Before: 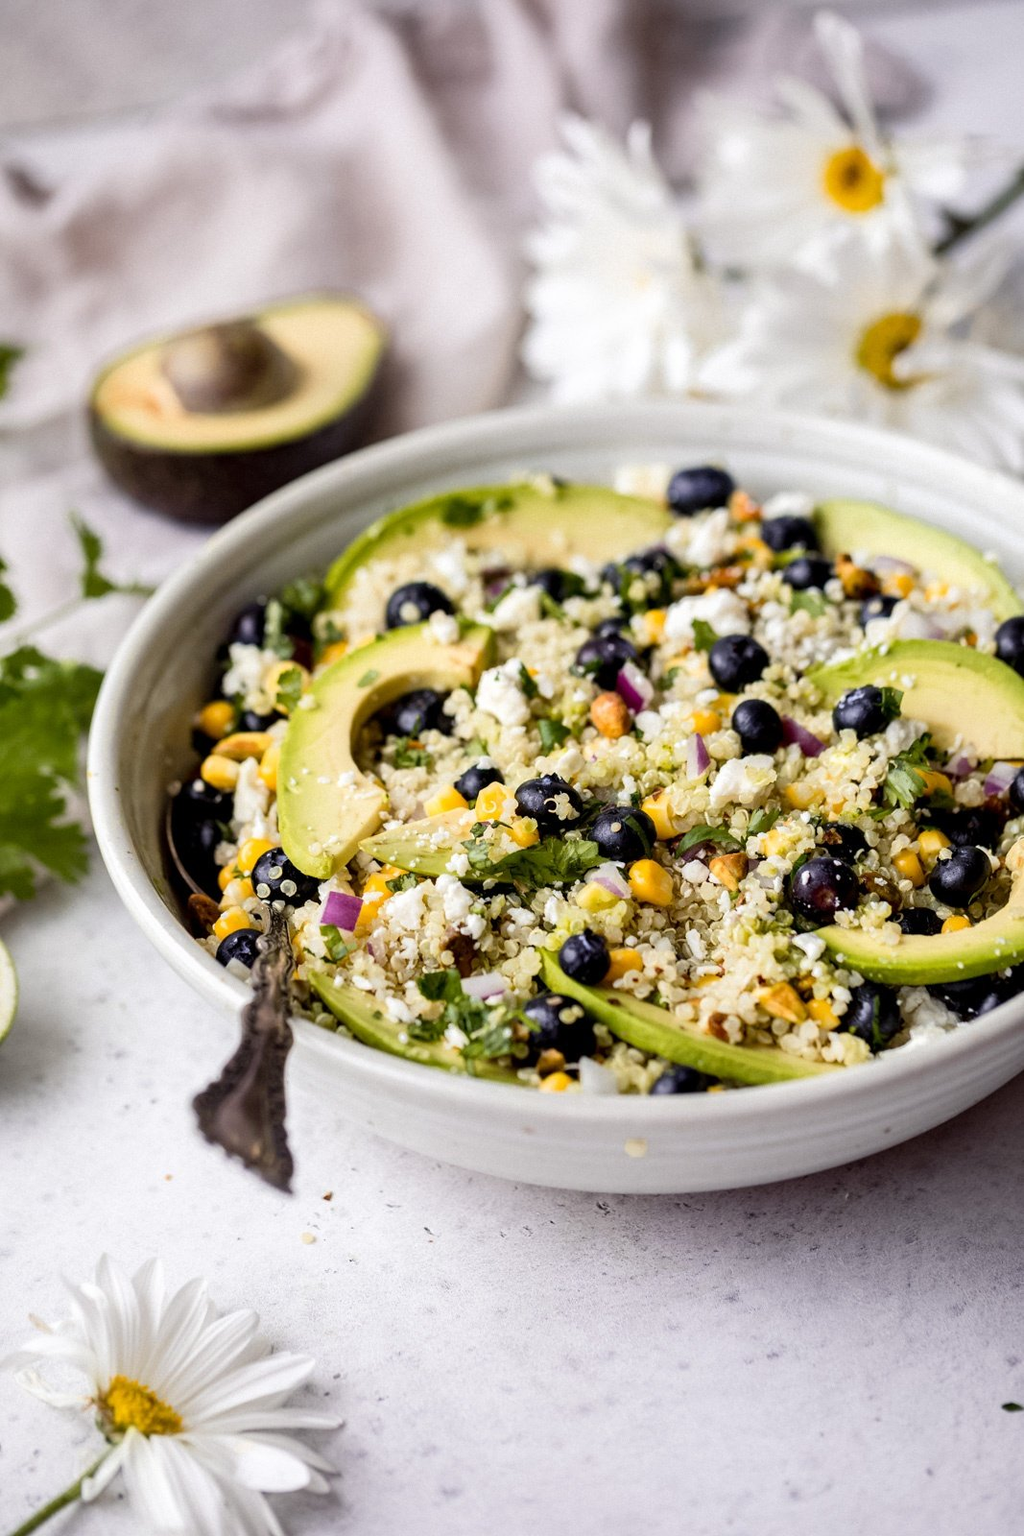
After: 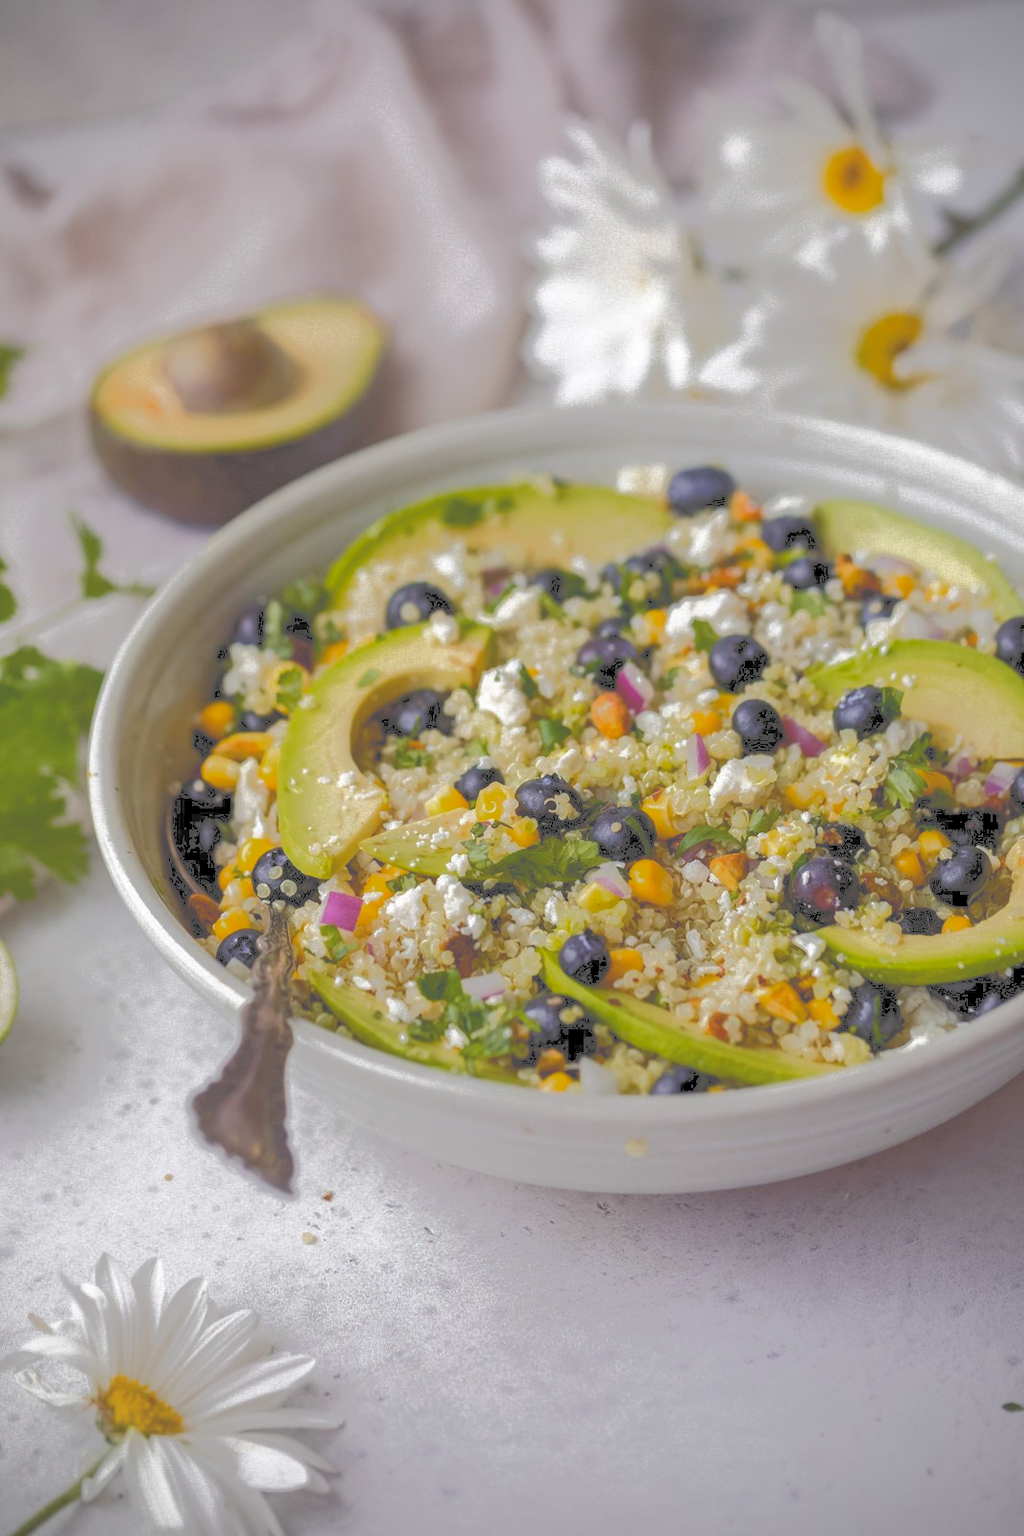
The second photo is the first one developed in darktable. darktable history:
tone curve: curves: ch0 [(0, 0) (0.003, 0.322) (0.011, 0.327) (0.025, 0.345) (0.044, 0.365) (0.069, 0.378) (0.1, 0.391) (0.136, 0.403) (0.177, 0.412) (0.224, 0.429) (0.277, 0.448) (0.335, 0.474) (0.399, 0.503) (0.468, 0.537) (0.543, 0.57) (0.623, 0.61) (0.709, 0.653) (0.801, 0.699) (0.898, 0.75) (1, 1)], color space Lab, independent channels, preserve colors none
vignetting: fall-off radius 63.63%, dithering 8-bit output, unbound false
